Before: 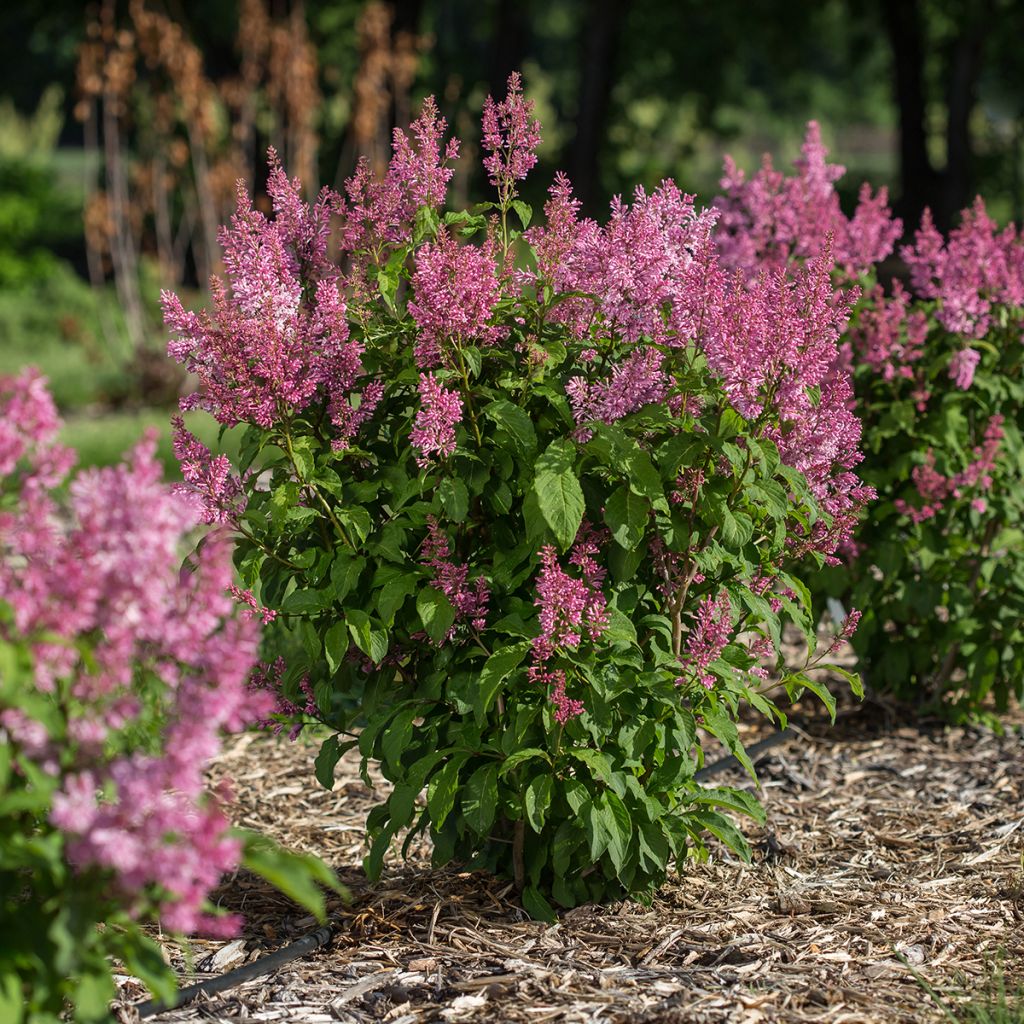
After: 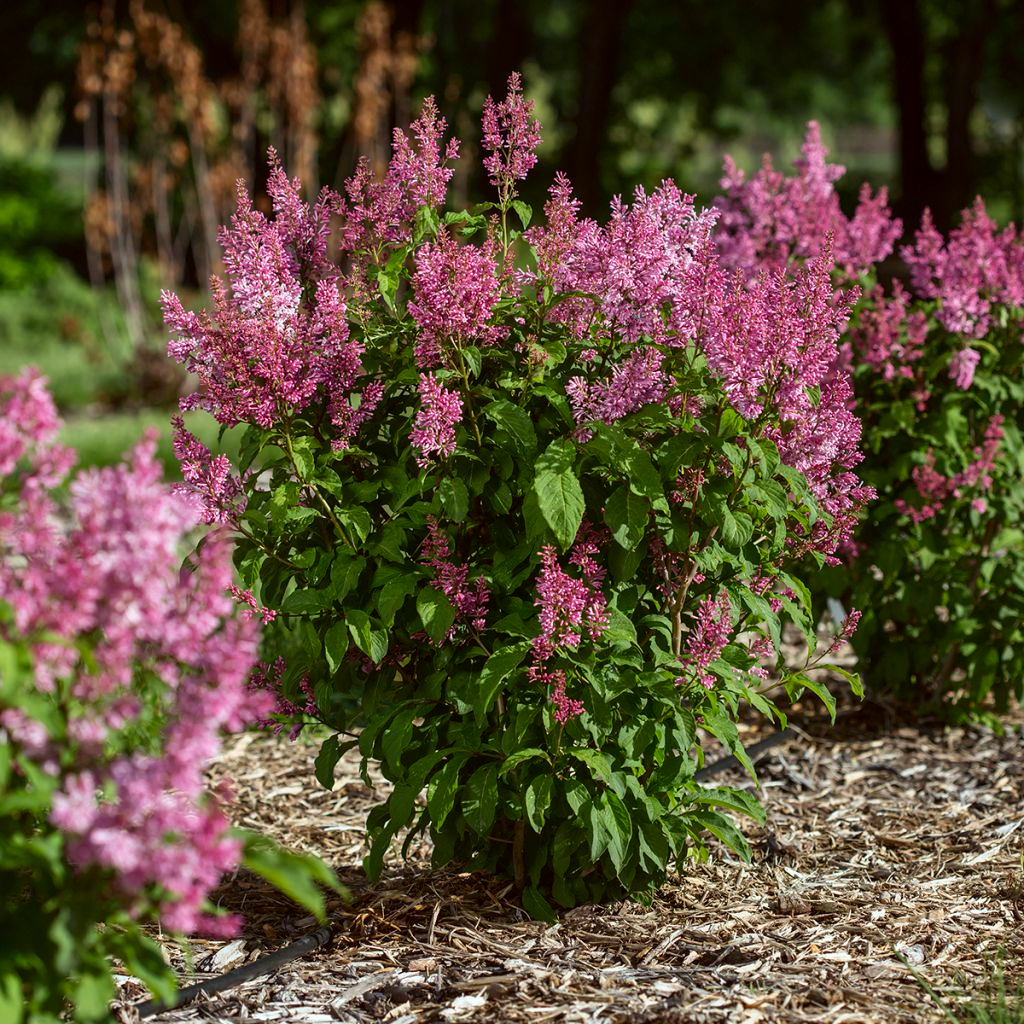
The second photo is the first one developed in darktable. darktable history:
color correction: highlights a* -5, highlights b* -4.54, shadows a* 3.73, shadows b* 4.47
contrast brightness saturation: contrast 0.147, brightness -0.015, saturation 0.104
levels: mode automatic, levels [0, 0.474, 0.947]
